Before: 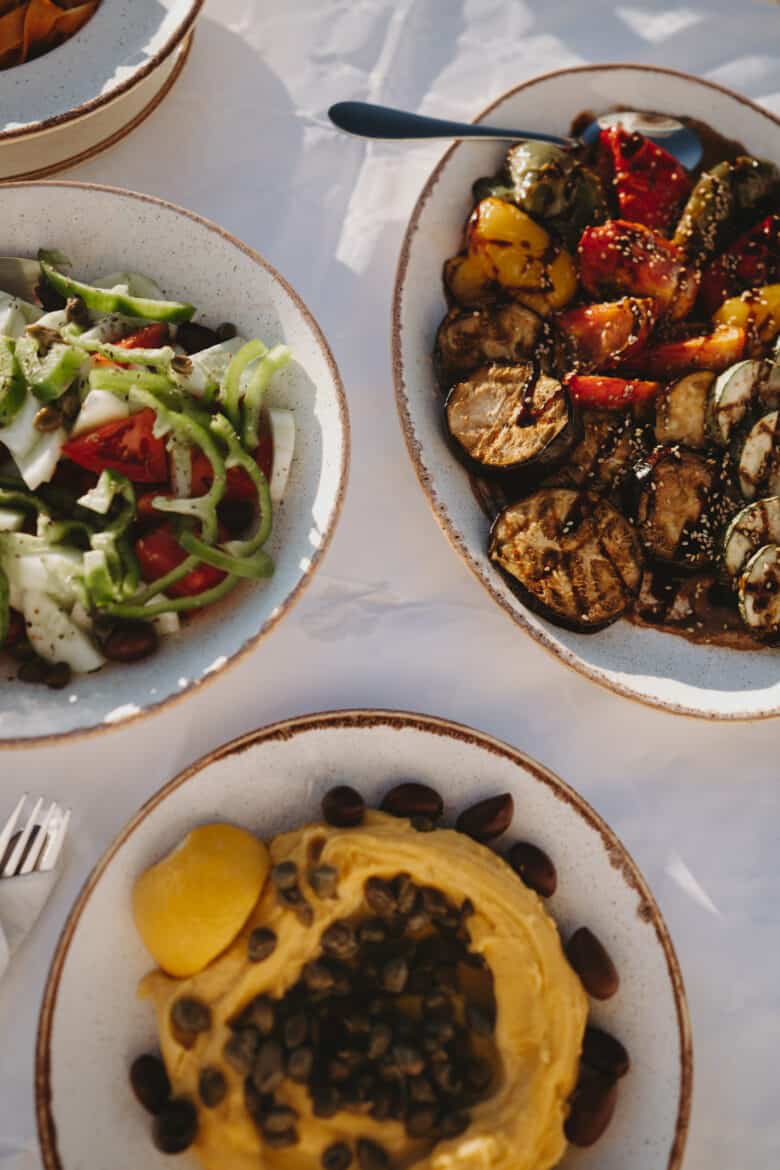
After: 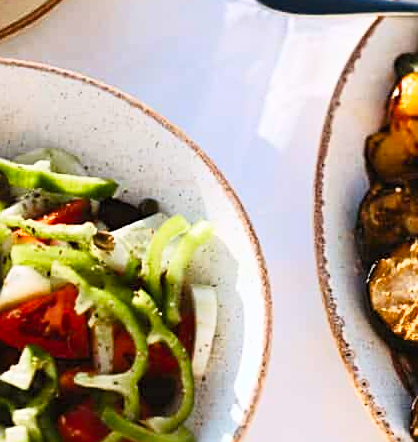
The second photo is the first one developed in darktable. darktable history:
sharpen: on, module defaults
crop: left 10.121%, top 10.631%, right 36.218%, bottom 51.526%
tone equalizer: on, module defaults
white balance: red 0.98, blue 1.034
contrast brightness saturation: saturation 0.1
base curve: curves: ch0 [(0, 0) (0.005, 0.002) (0.193, 0.295) (0.399, 0.664) (0.75, 0.928) (1, 1)]
color balance rgb: linear chroma grading › shadows 32%, linear chroma grading › global chroma -2%, linear chroma grading › mid-tones 4%, perceptual saturation grading › global saturation -2%, perceptual saturation grading › highlights -8%, perceptual saturation grading › mid-tones 8%, perceptual saturation grading › shadows 4%, perceptual brilliance grading › highlights 8%, perceptual brilliance grading › mid-tones 4%, perceptual brilliance grading › shadows 2%, global vibrance 16%, saturation formula JzAzBz (2021)
